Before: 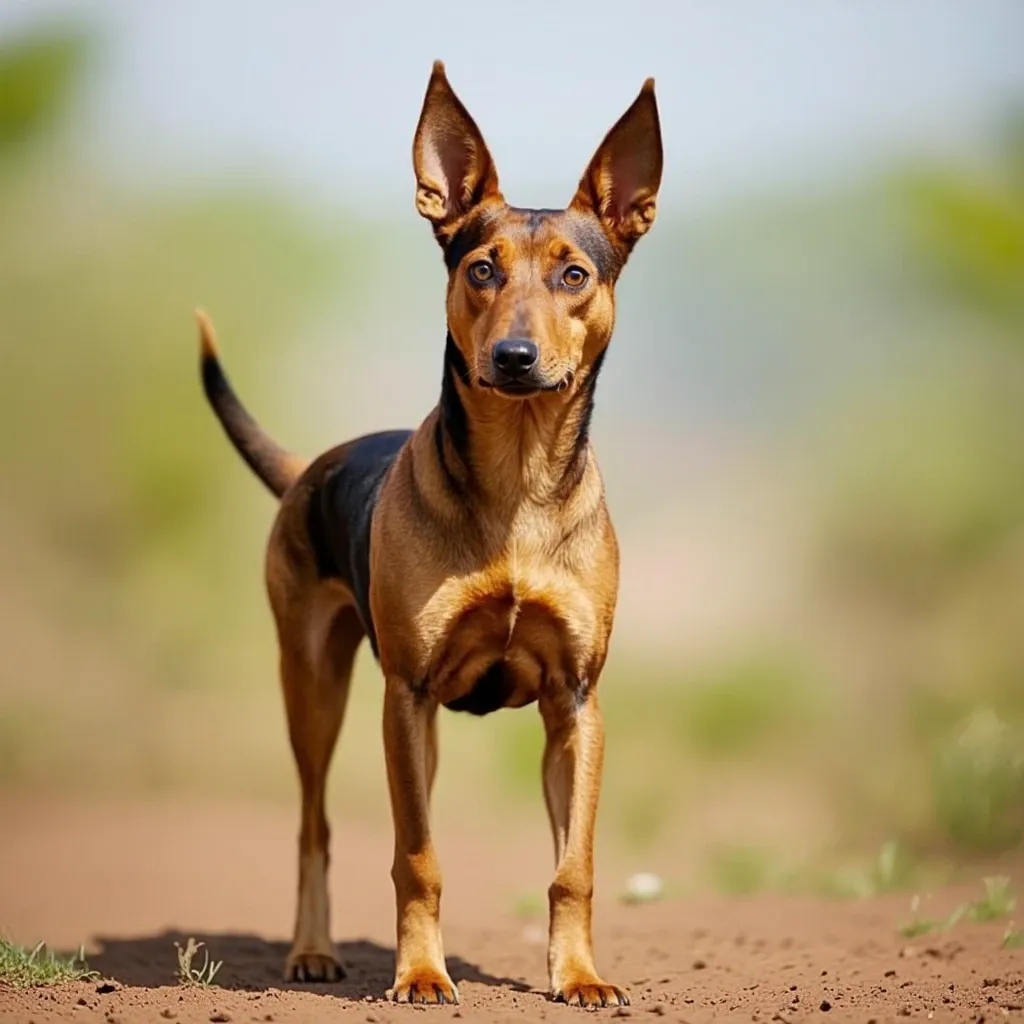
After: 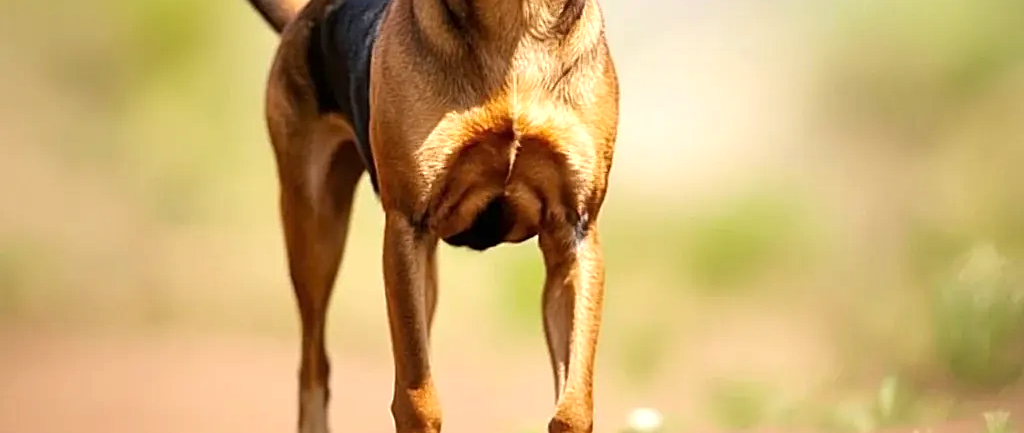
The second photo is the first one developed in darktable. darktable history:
sharpen: on, module defaults
exposure: exposure 0.658 EV, compensate exposure bias true, compensate highlight preservation false
crop: top 45.413%, bottom 12.206%
